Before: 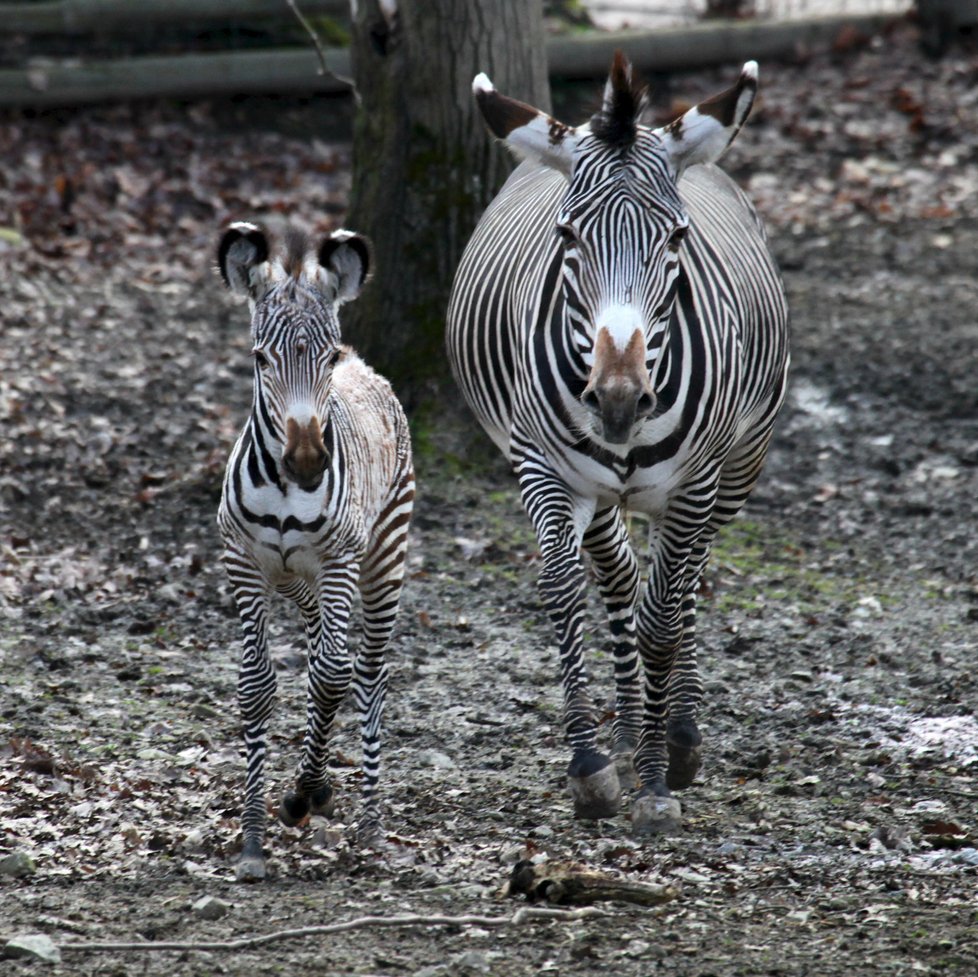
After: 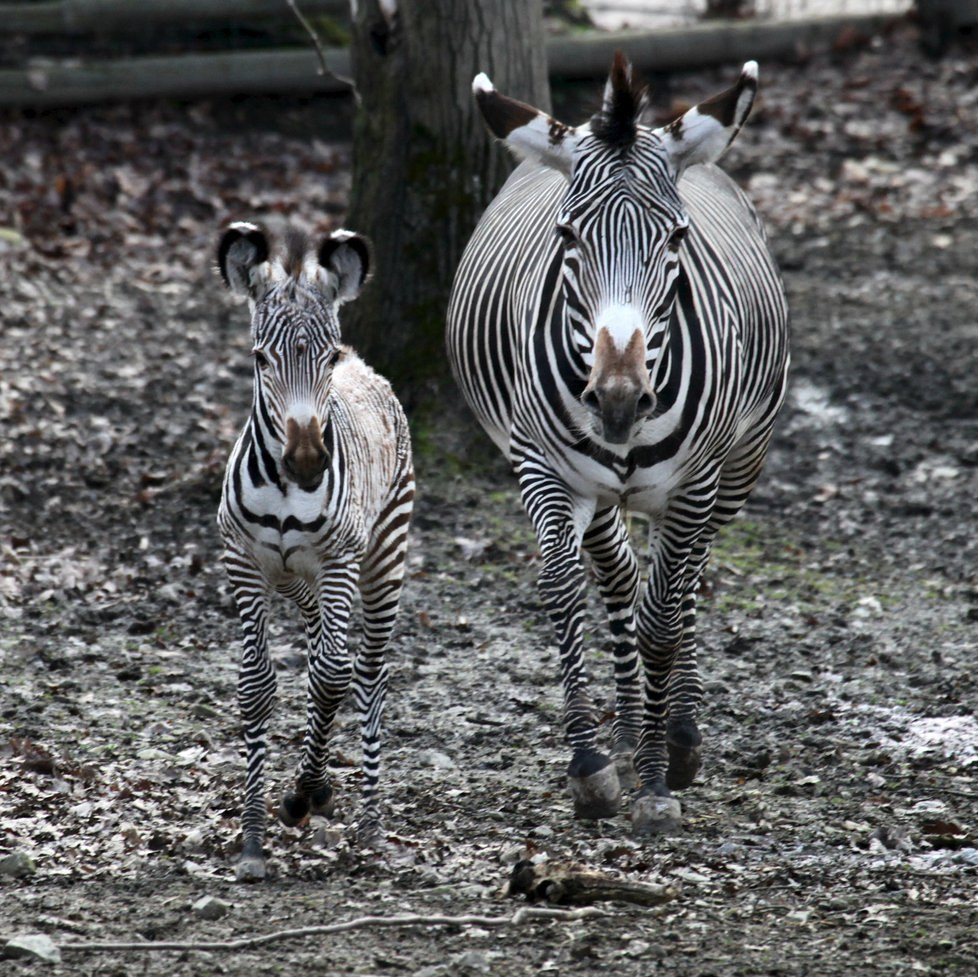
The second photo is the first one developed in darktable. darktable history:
contrast brightness saturation: contrast 0.11, saturation -0.179
